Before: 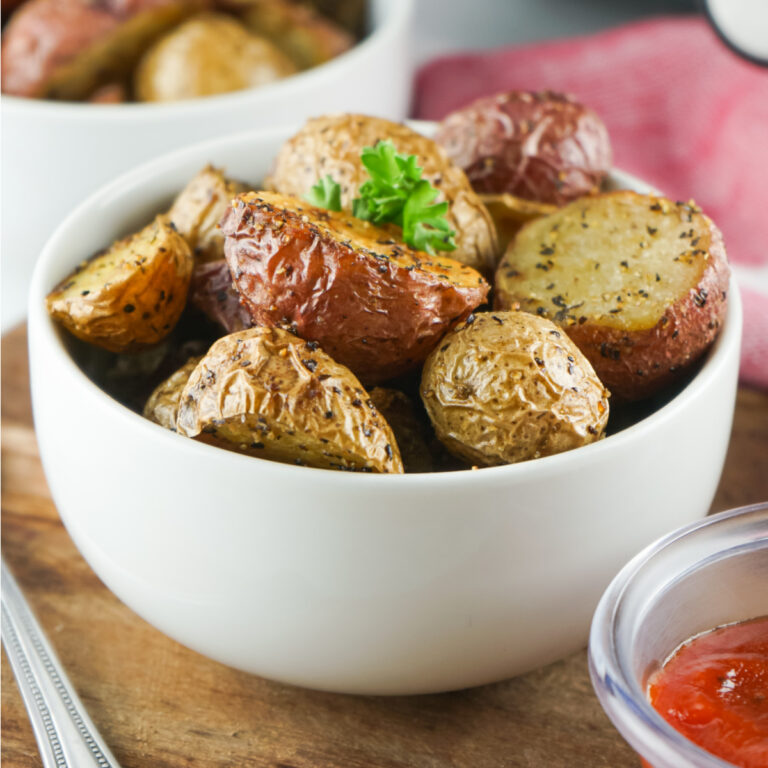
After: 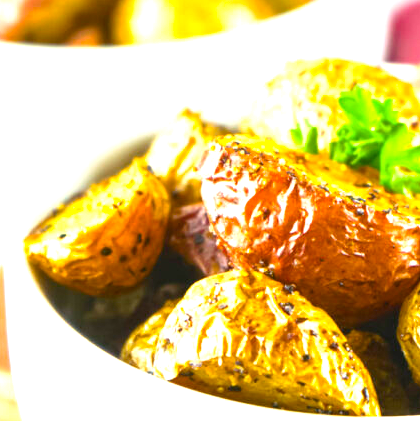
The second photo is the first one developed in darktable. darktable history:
color balance rgb: linear chroma grading › global chroma 15%, perceptual saturation grading › global saturation 30%
exposure: black level correction 0, exposure 1.379 EV, compensate exposure bias true, compensate highlight preservation false
crop and rotate: left 3.047%, top 7.509%, right 42.236%, bottom 37.598%
